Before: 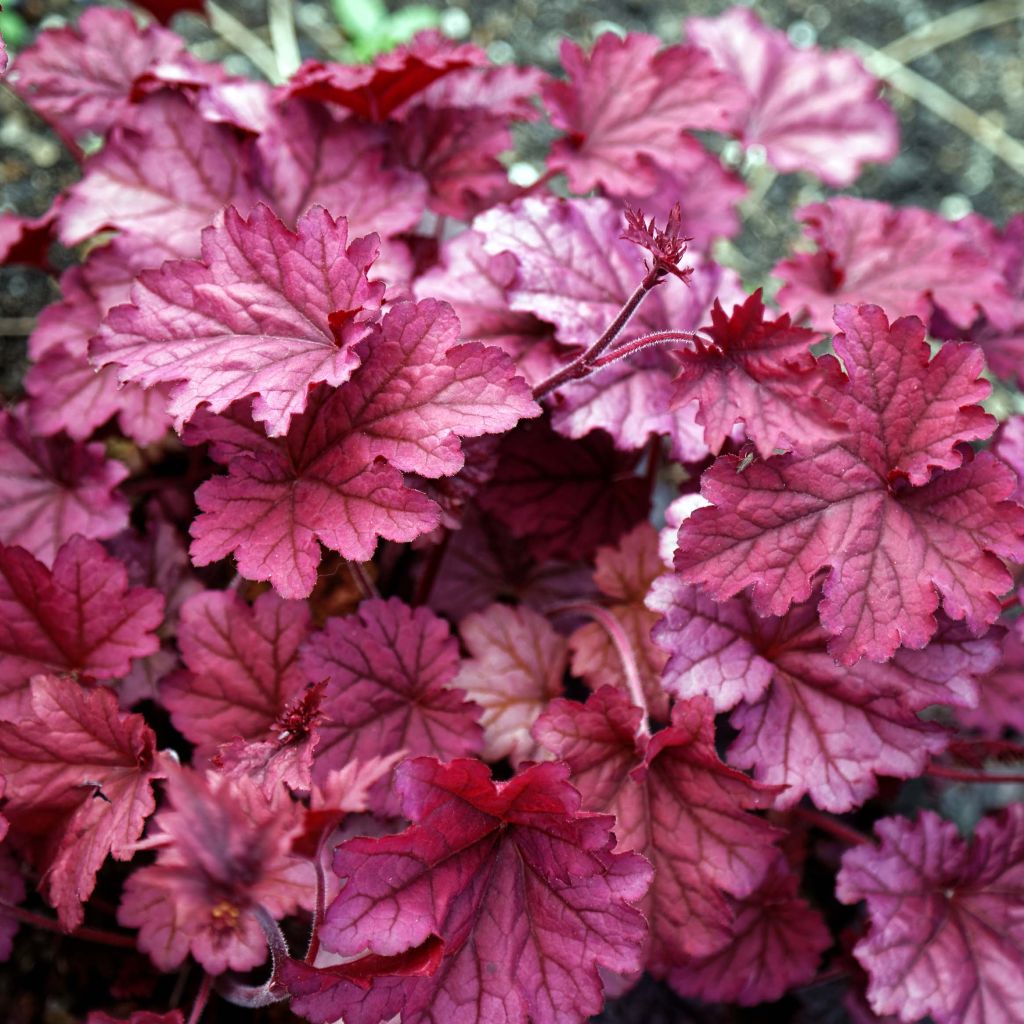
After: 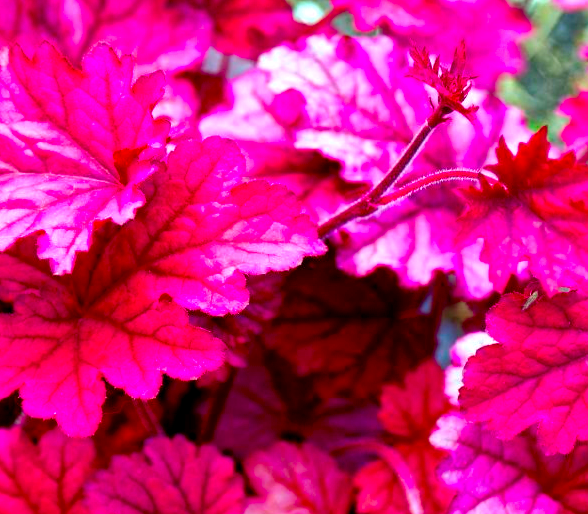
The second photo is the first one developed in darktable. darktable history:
color correction: highlights a* 1.58, highlights b* -1.77, saturation 2.47
tone equalizer: edges refinement/feathering 500, mask exposure compensation -1.57 EV, preserve details no
exposure: black level correction 0.005, exposure 0.016 EV, compensate exposure bias true, compensate highlight preservation false
crop: left 21.028%, top 15.873%, right 21.465%, bottom 33.845%
